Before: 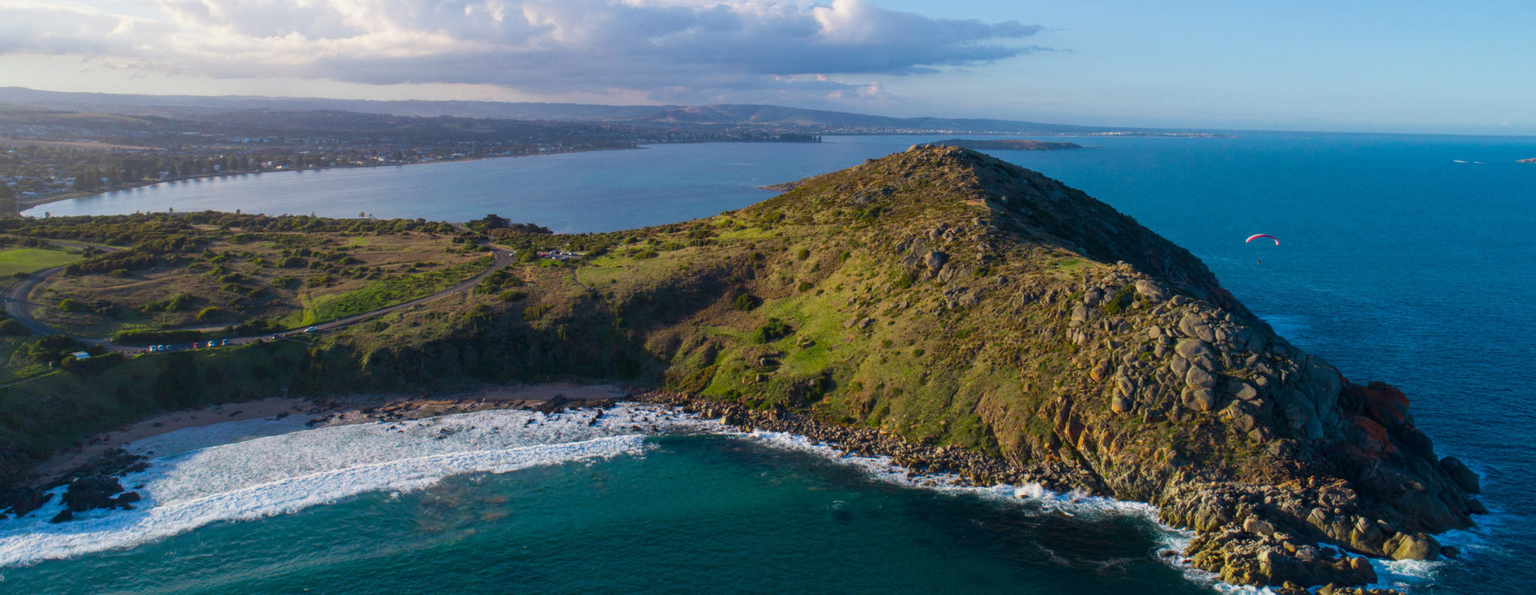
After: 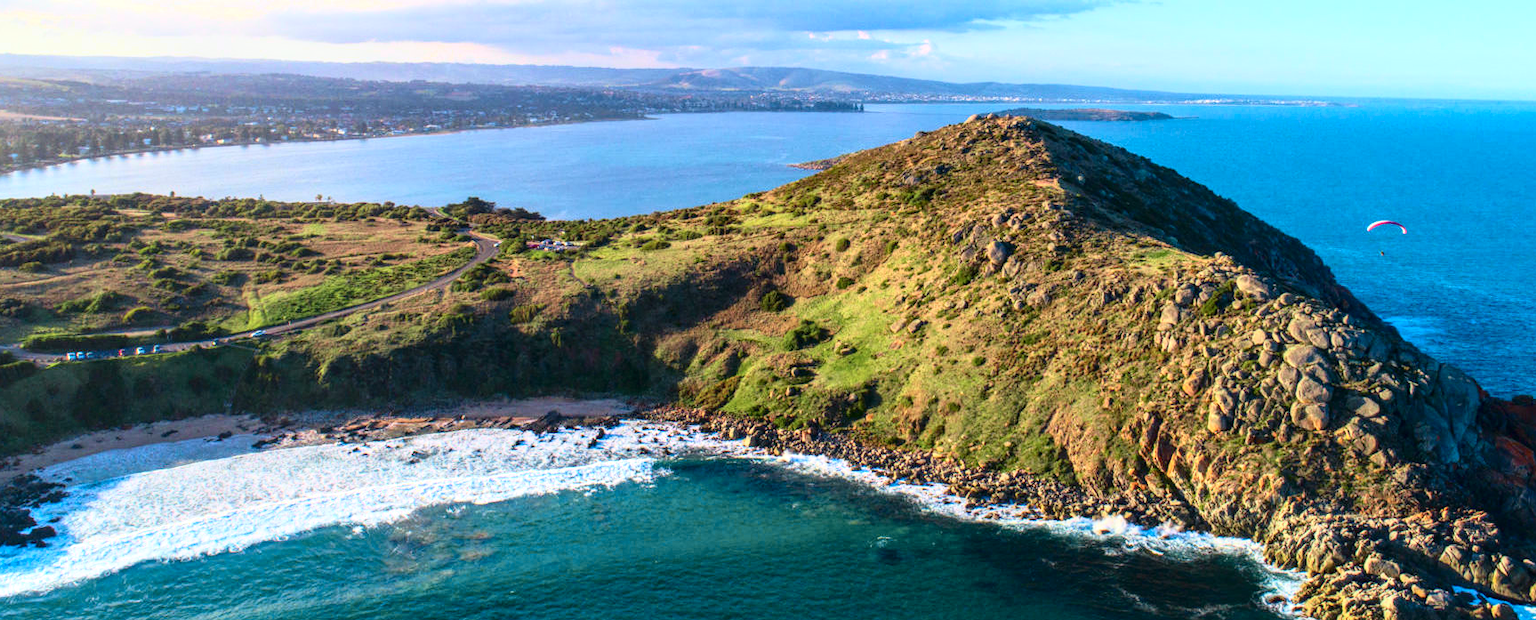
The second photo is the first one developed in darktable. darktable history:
crop: left 6.089%, top 8.189%, right 9.539%, bottom 3.665%
local contrast: detail 130%
exposure: black level correction -0.002, exposure 0.534 EV, compensate exposure bias true, compensate highlight preservation false
tone curve: curves: ch0 [(0.003, 0.032) (0.037, 0.037) (0.142, 0.117) (0.279, 0.311) (0.405, 0.49) (0.526, 0.651) (0.722, 0.857) (0.875, 0.946) (1, 0.98)]; ch1 [(0, 0) (0.305, 0.325) (0.453, 0.437) (0.482, 0.474) (0.501, 0.498) (0.515, 0.523) (0.559, 0.591) (0.6, 0.643) (0.656, 0.707) (1, 1)]; ch2 [(0, 0) (0.323, 0.277) (0.424, 0.396) (0.479, 0.484) (0.499, 0.502) (0.515, 0.537) (0.573, 0.602) (0.653, 0.675) (0.75, 0.756) (1, 1)], color space Lab, independent channels, preserve colors none
